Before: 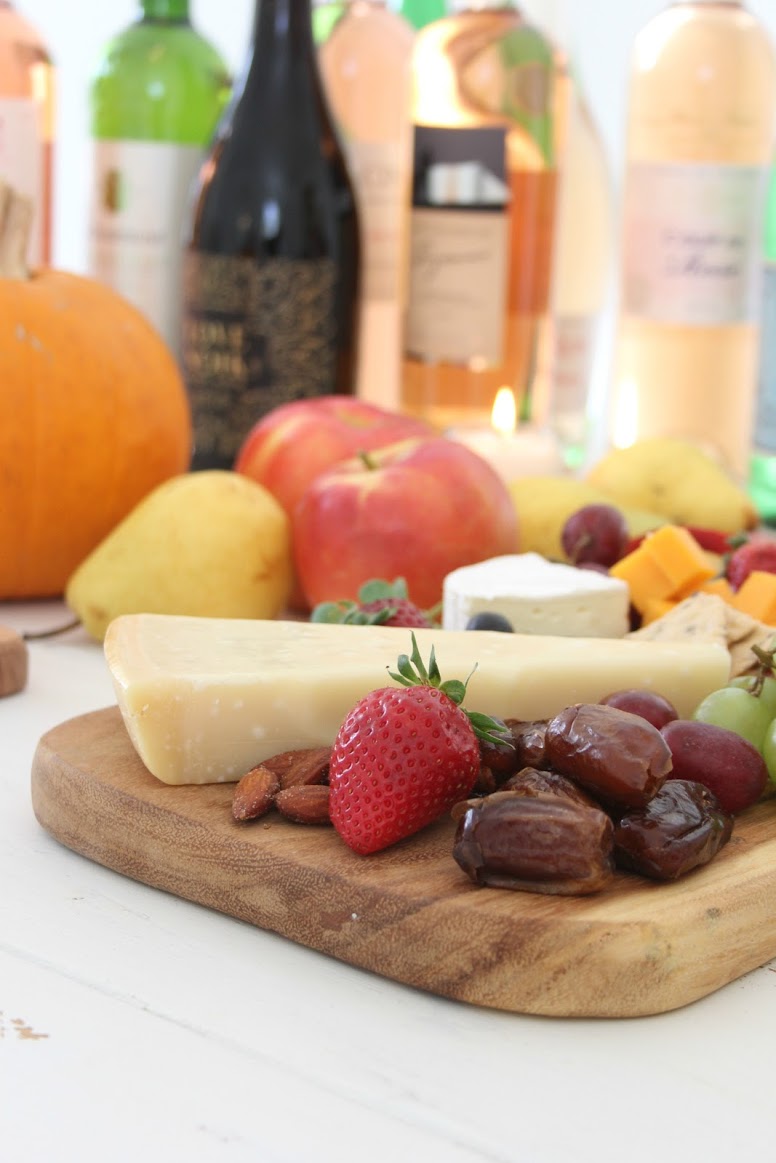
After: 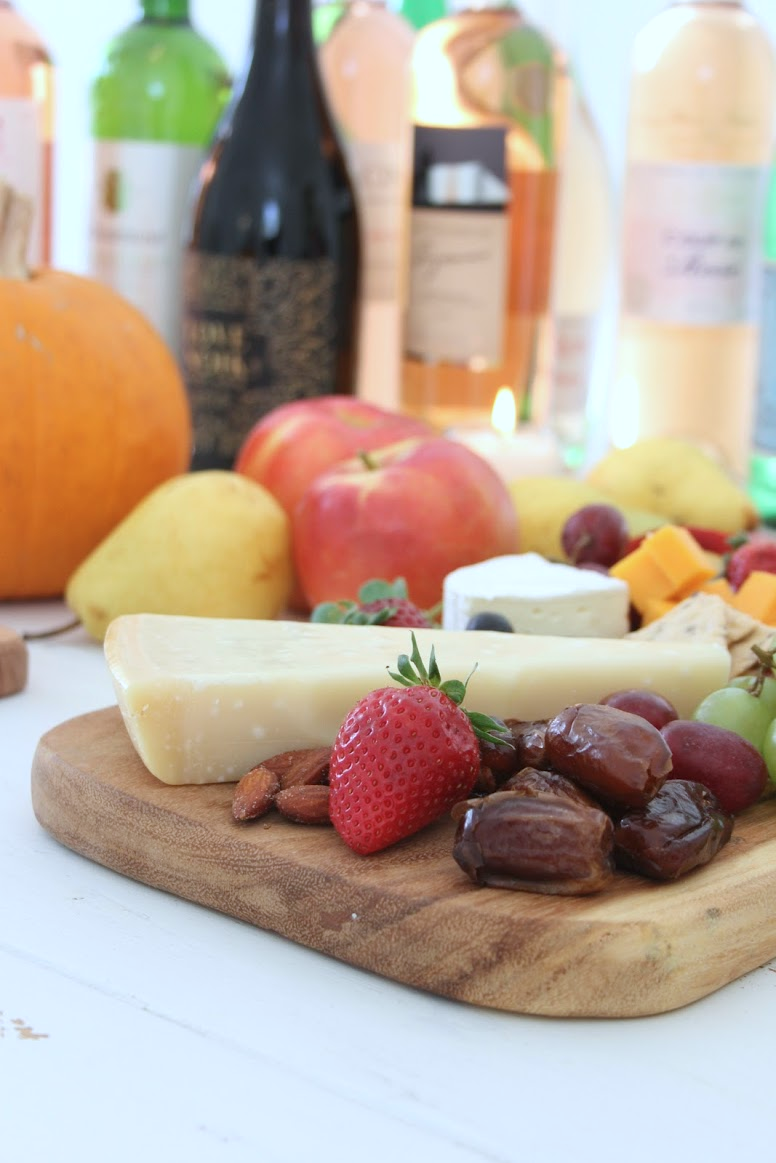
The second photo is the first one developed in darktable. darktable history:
color calibration: illuminant custom, x 0.368, y 0.373, temperature 4329.39 K
